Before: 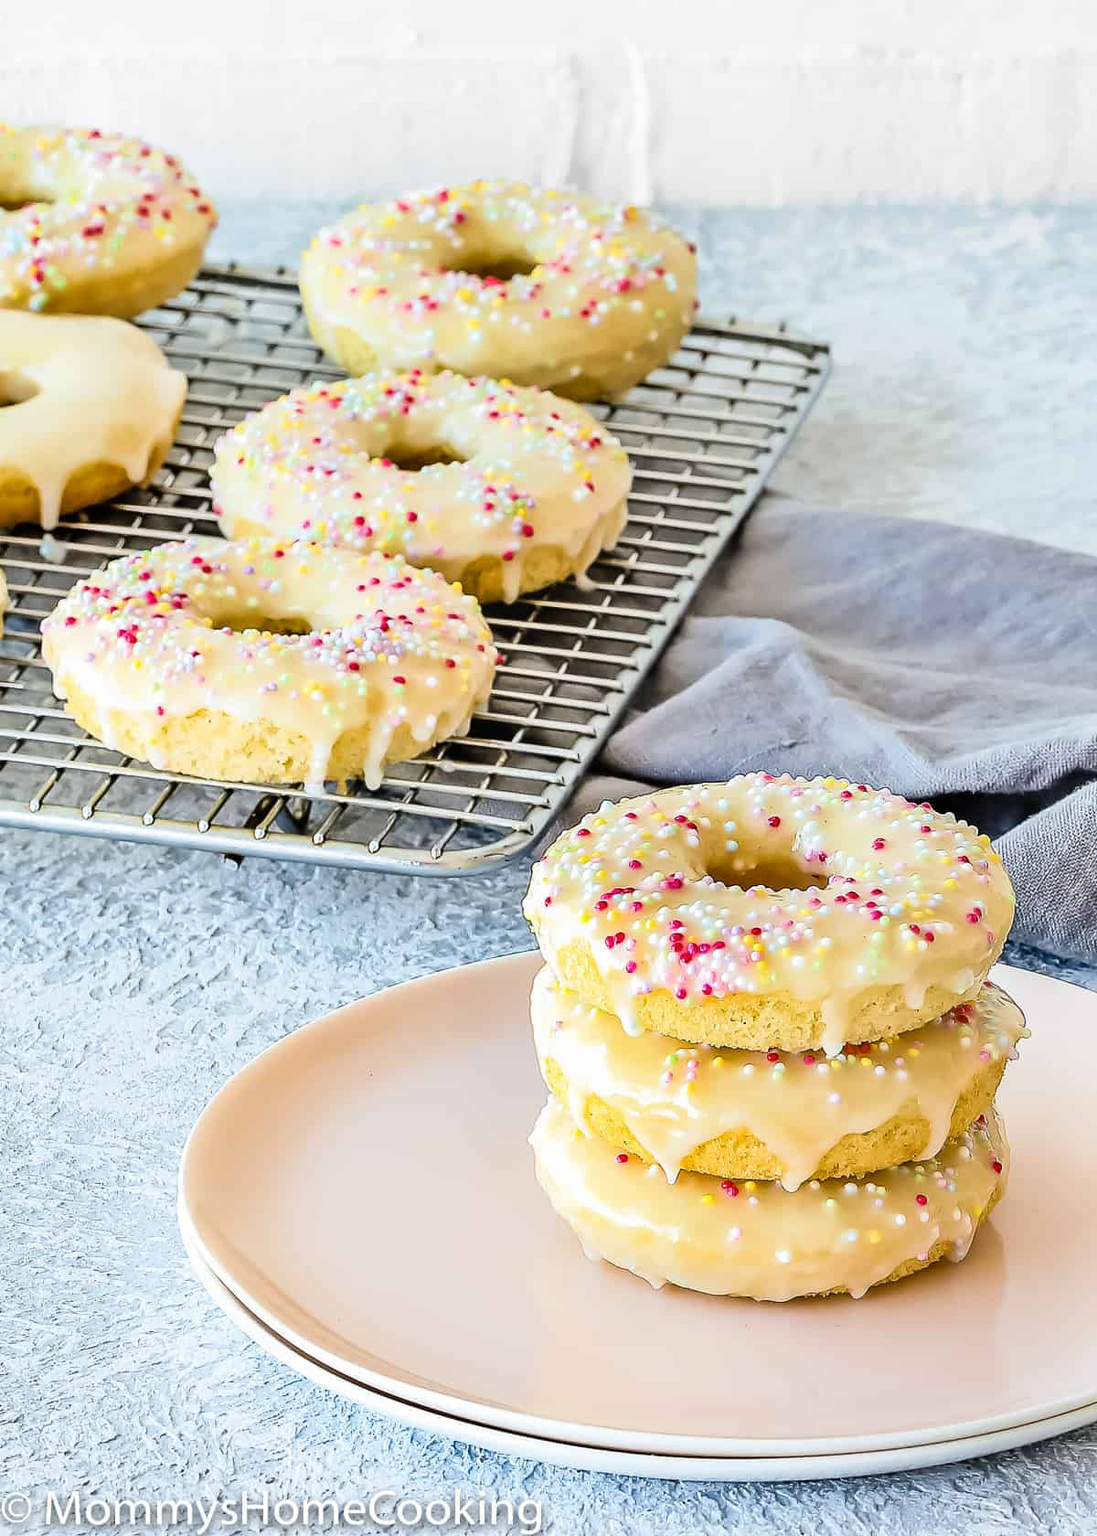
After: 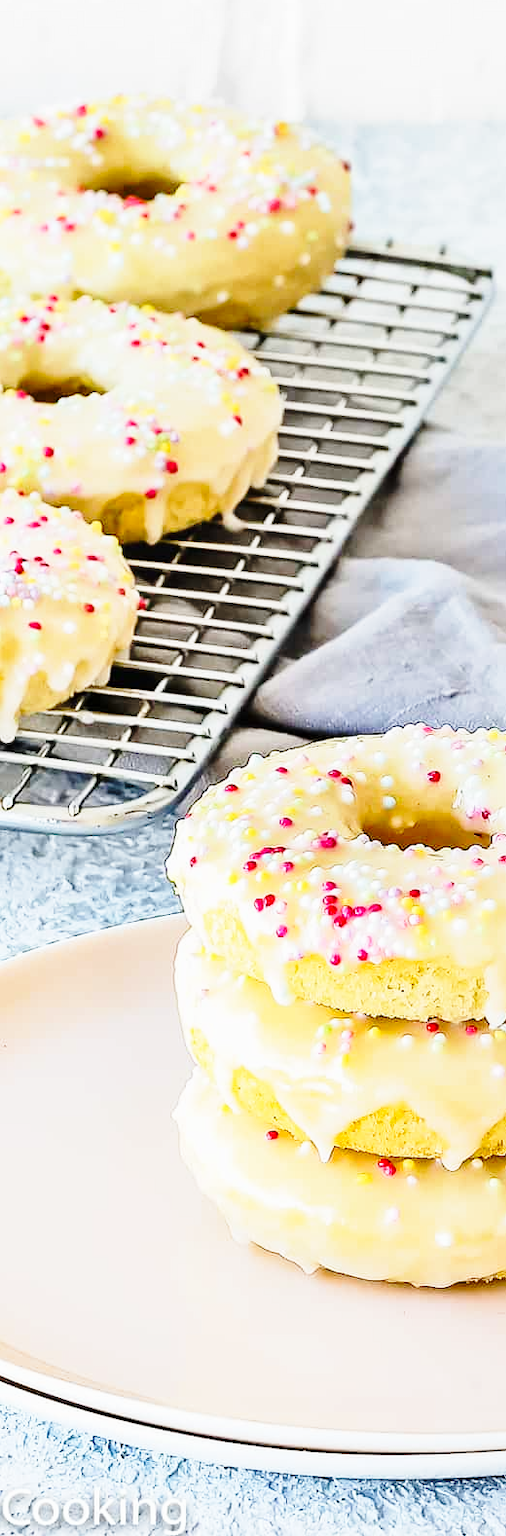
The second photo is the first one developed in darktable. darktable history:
base curve: curves: ch0 [(0, 0) (0.028, 0.03) (0.121, 0.232) (0.46, 0.748) (0.859, 0.968) (1, 1)], preserve colors none
crop: left 33.452%, top 6.025%, right 23.155%
exposure: exposure -0.153 EV, compensate highlight preservation false
